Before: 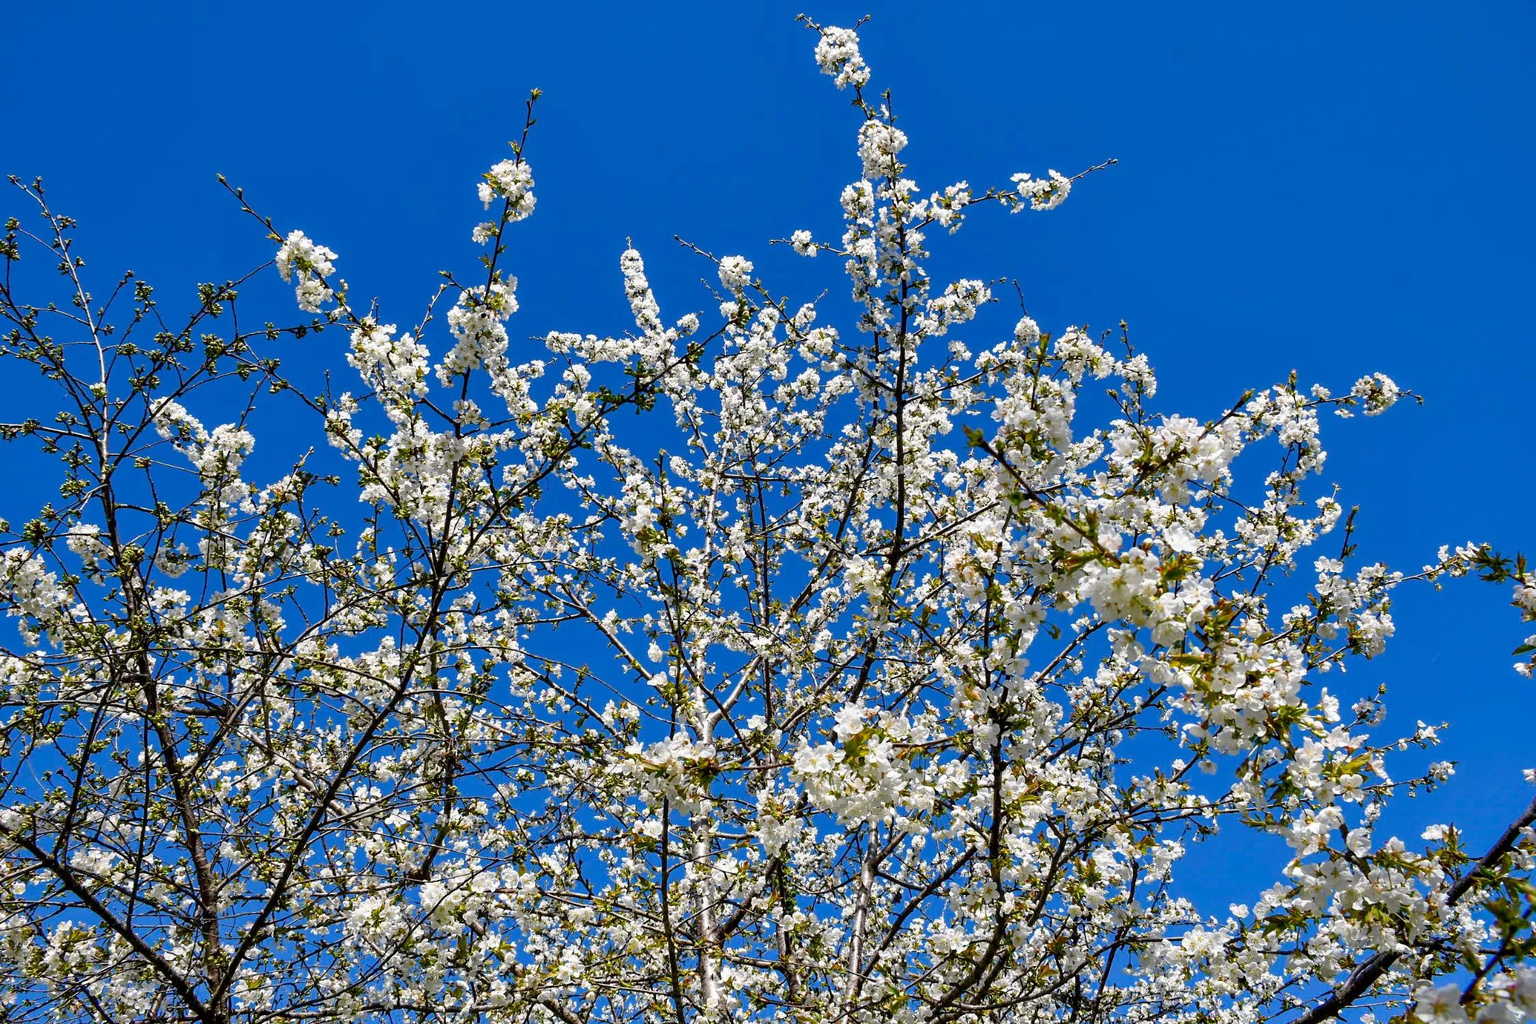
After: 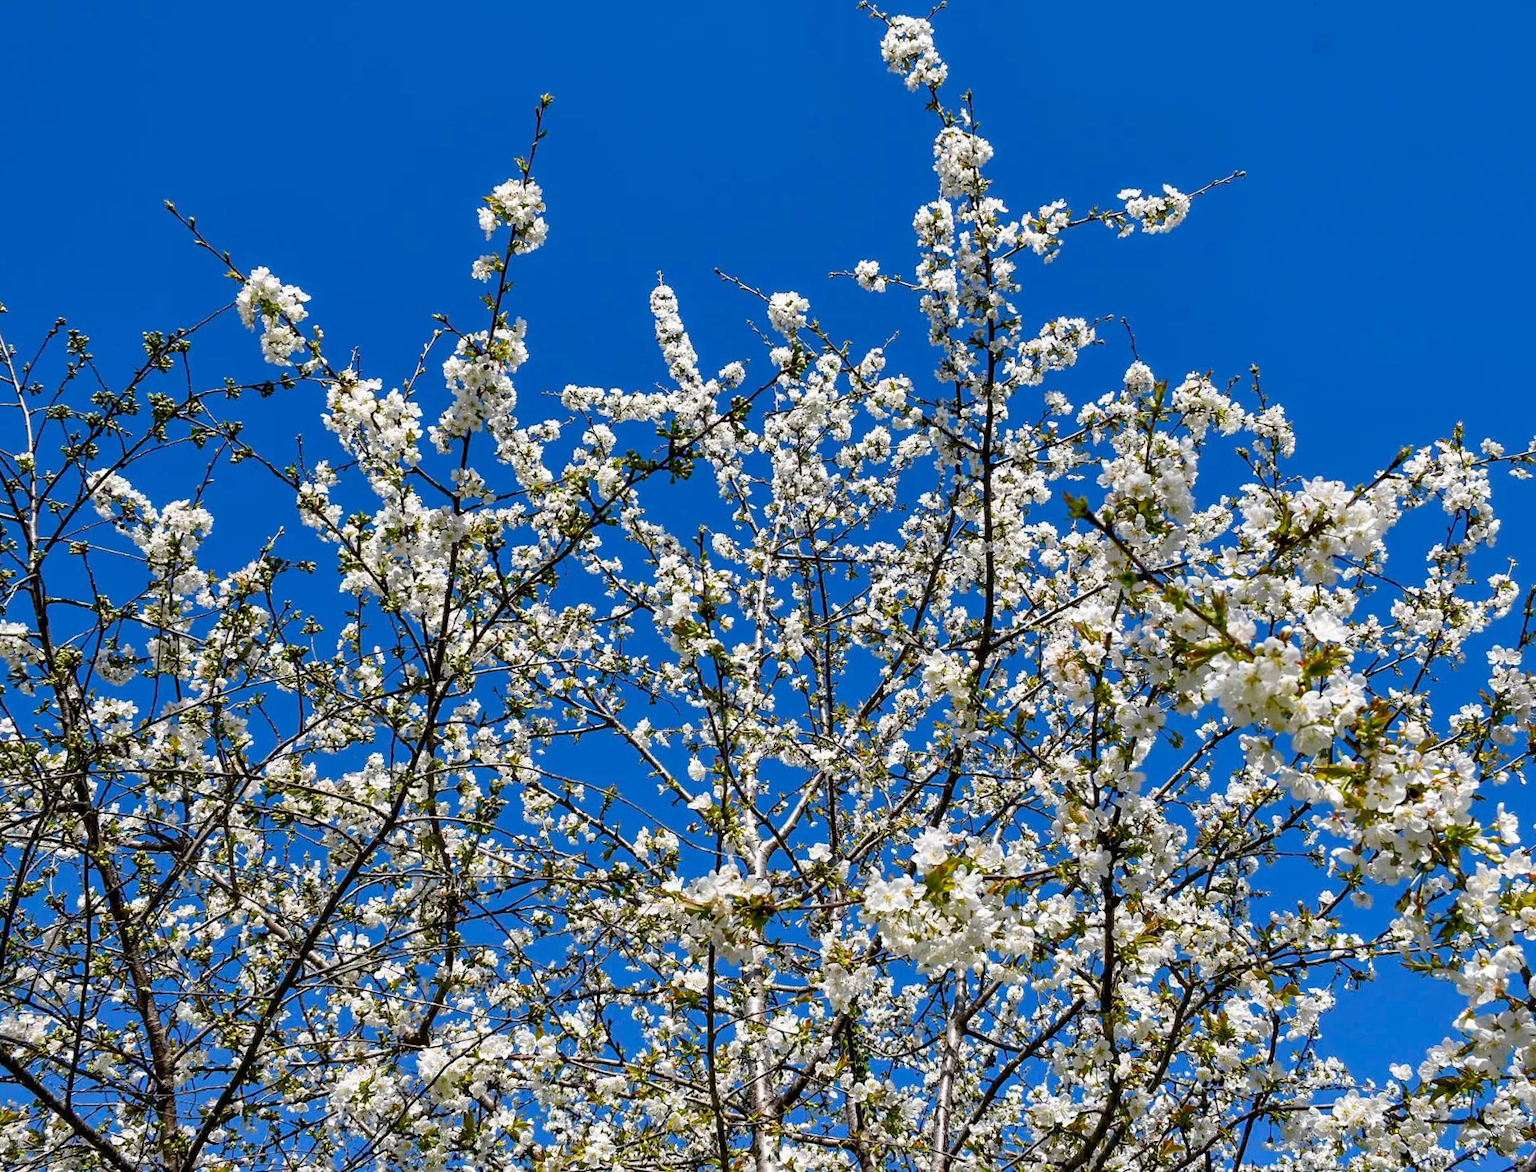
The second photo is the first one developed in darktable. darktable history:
crop and rotate: angle 0.607°, left 4.295%, top 0.504%, right 11.083%, bottom 2.571%
